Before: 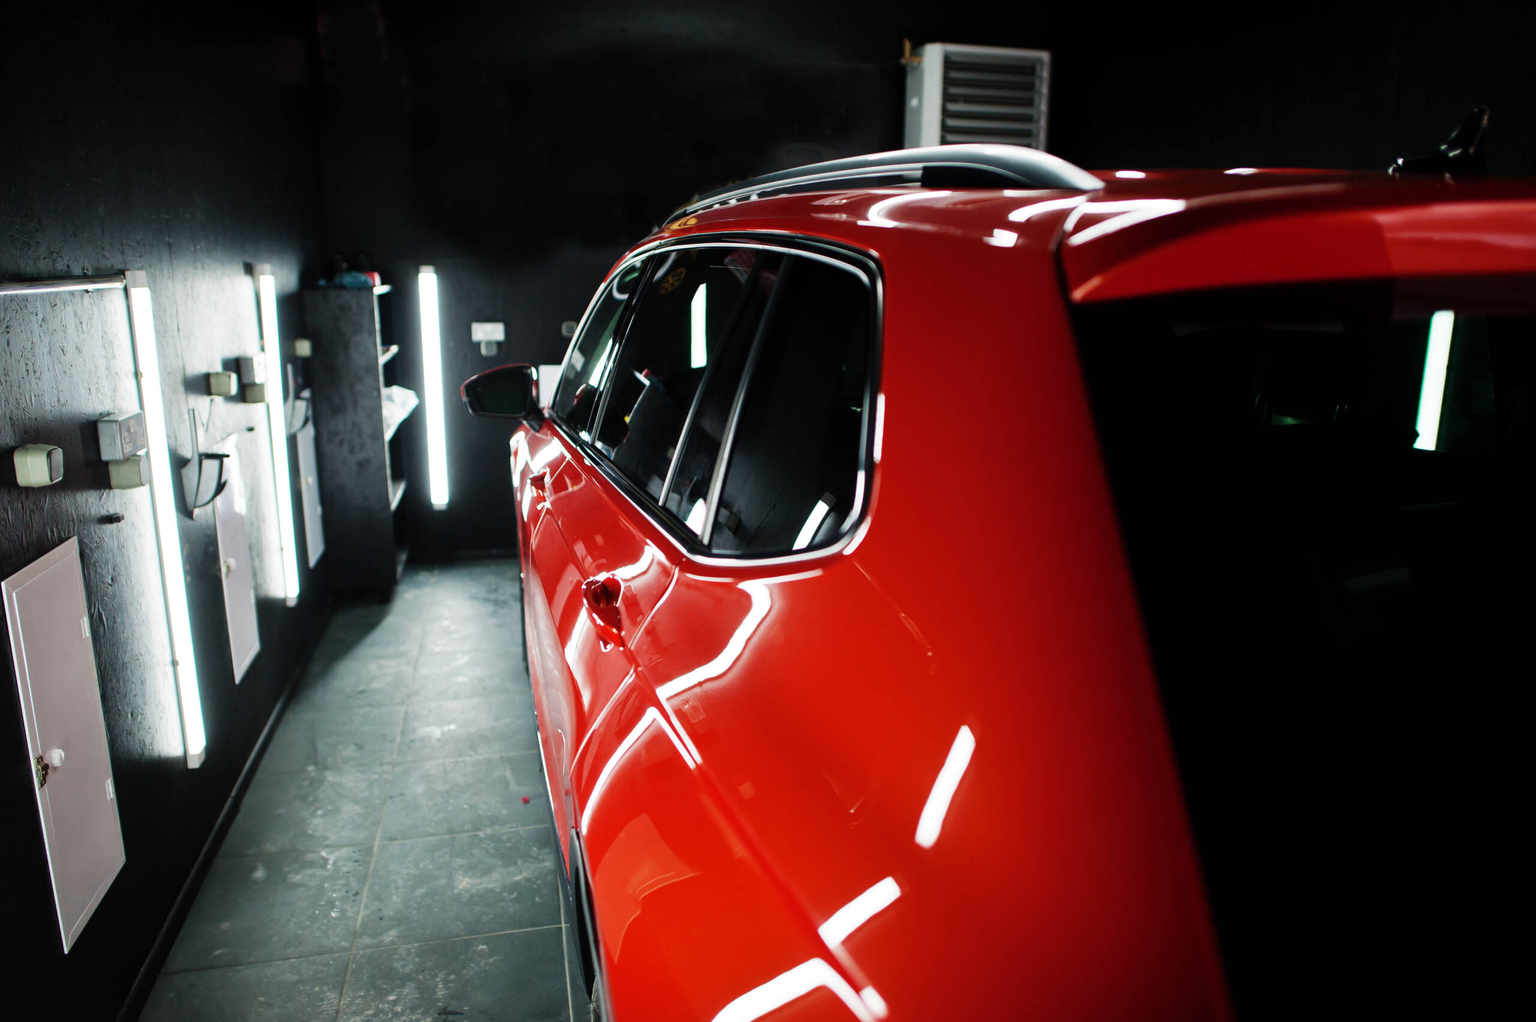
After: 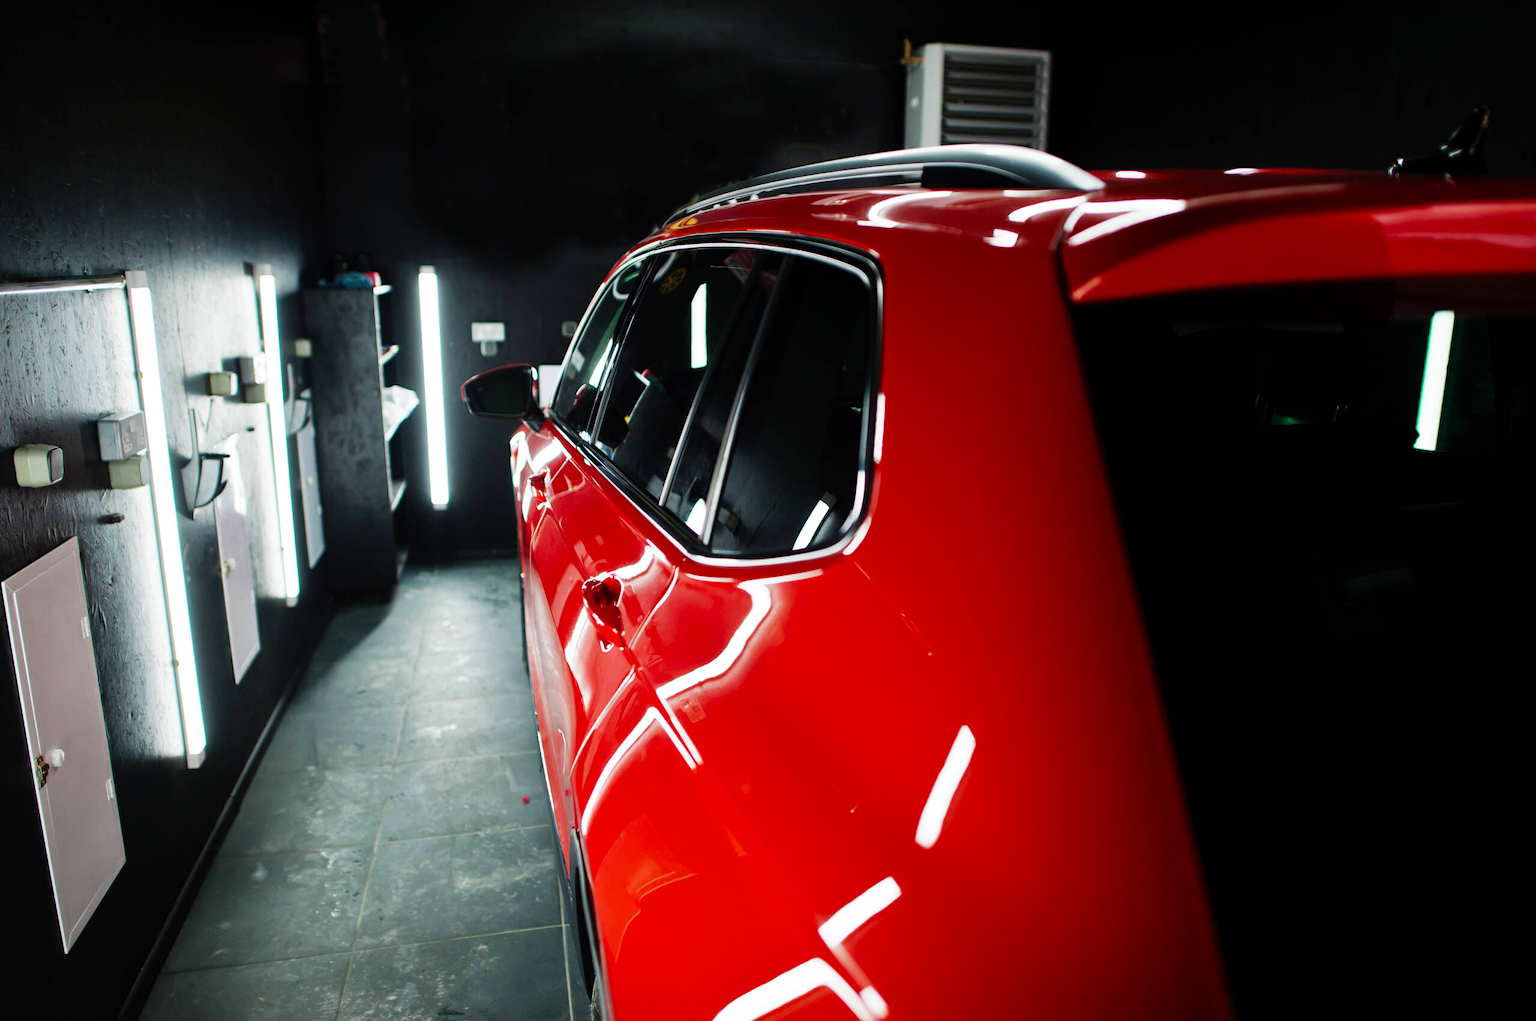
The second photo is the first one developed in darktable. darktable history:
contrast brightness saturation: contrast 0.043, saturation 0.165
